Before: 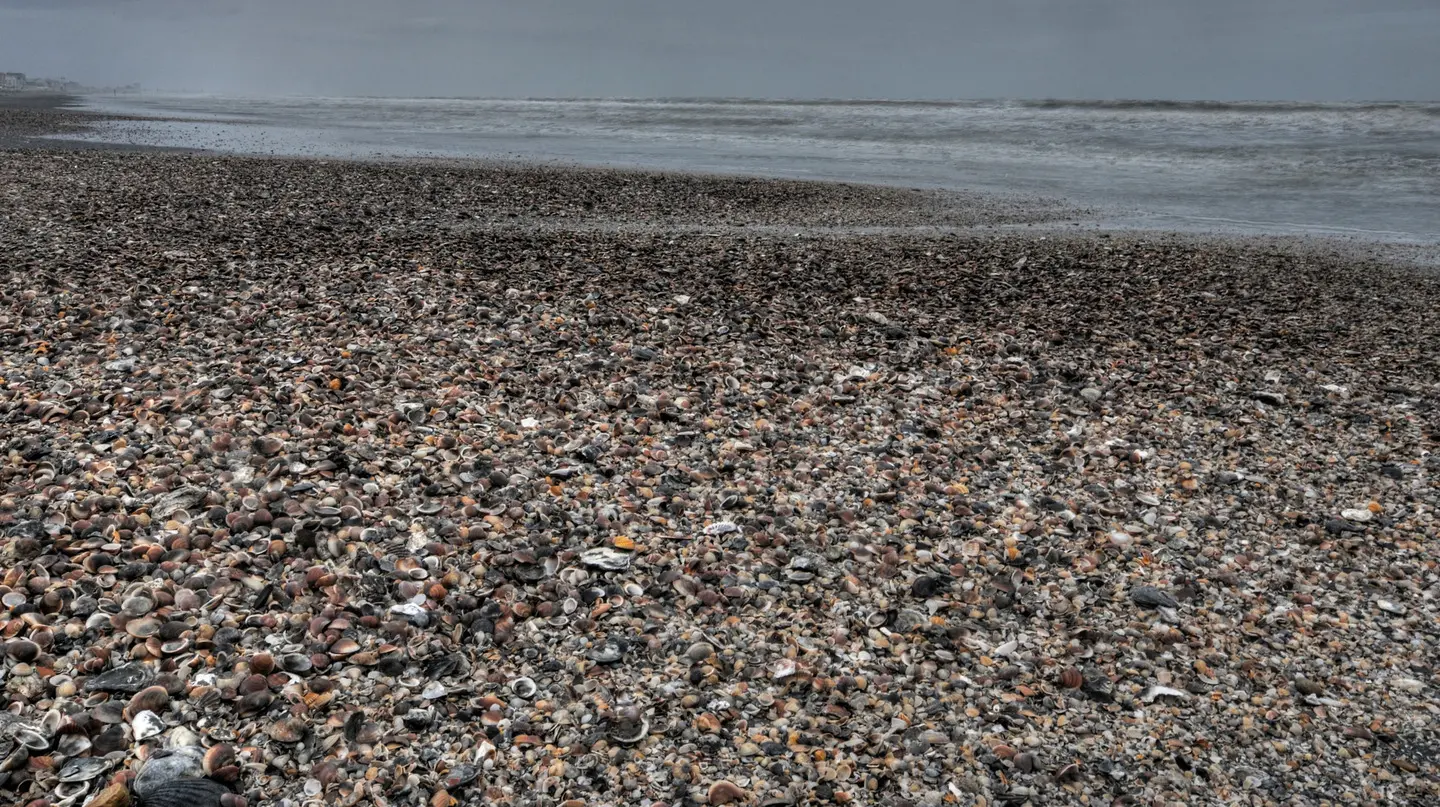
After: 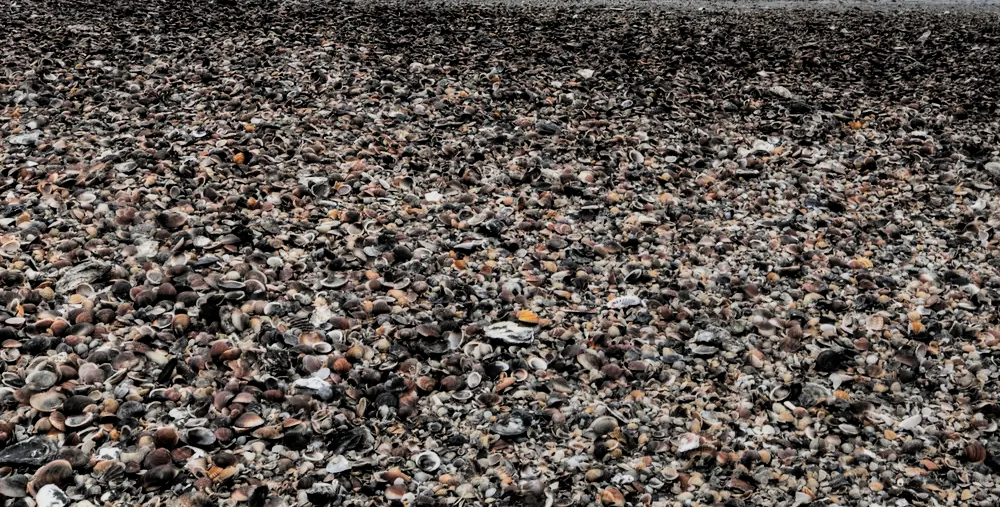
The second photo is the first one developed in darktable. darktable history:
crop: left 6.69%, top 28.092%, right 23.804%, bottom 8.984%
filmic rgb: black relative exposure -8.01 EV, white relative exposure 4.05 EV, hardness 4.21, contrast 1.363
